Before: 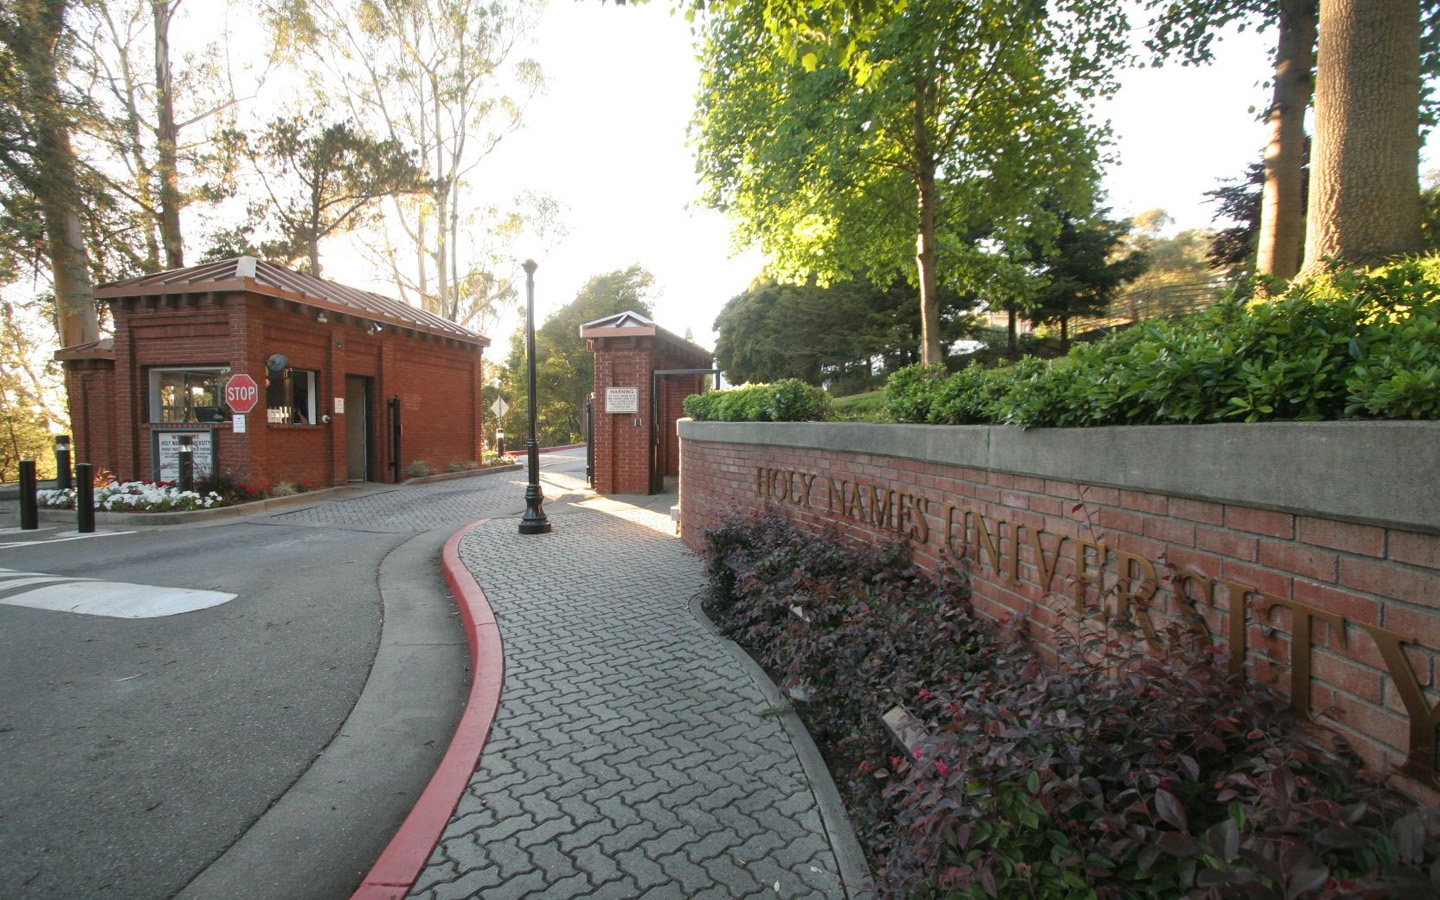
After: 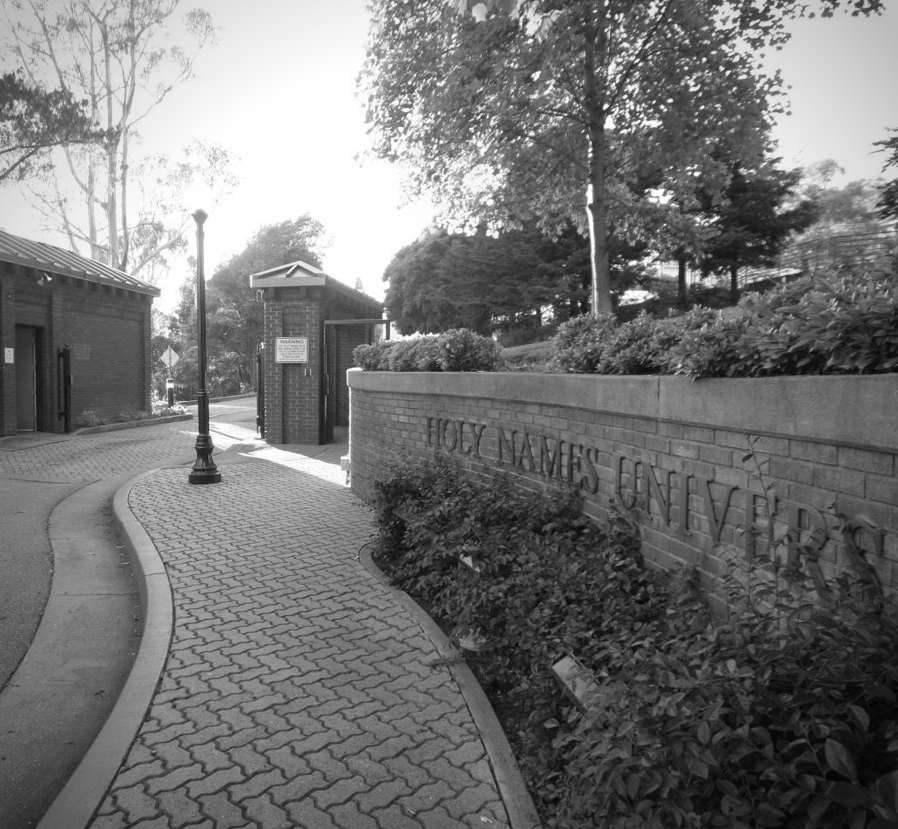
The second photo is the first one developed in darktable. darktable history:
crop and rotate: left 22.918%, top 5.629%, right 14.711%, bottom 2.247%
rgb levels: preserve colors max RGB
vignetting: unbound false
monochrome: a -3.63, b -0.465
color correction: saturation 0.85
